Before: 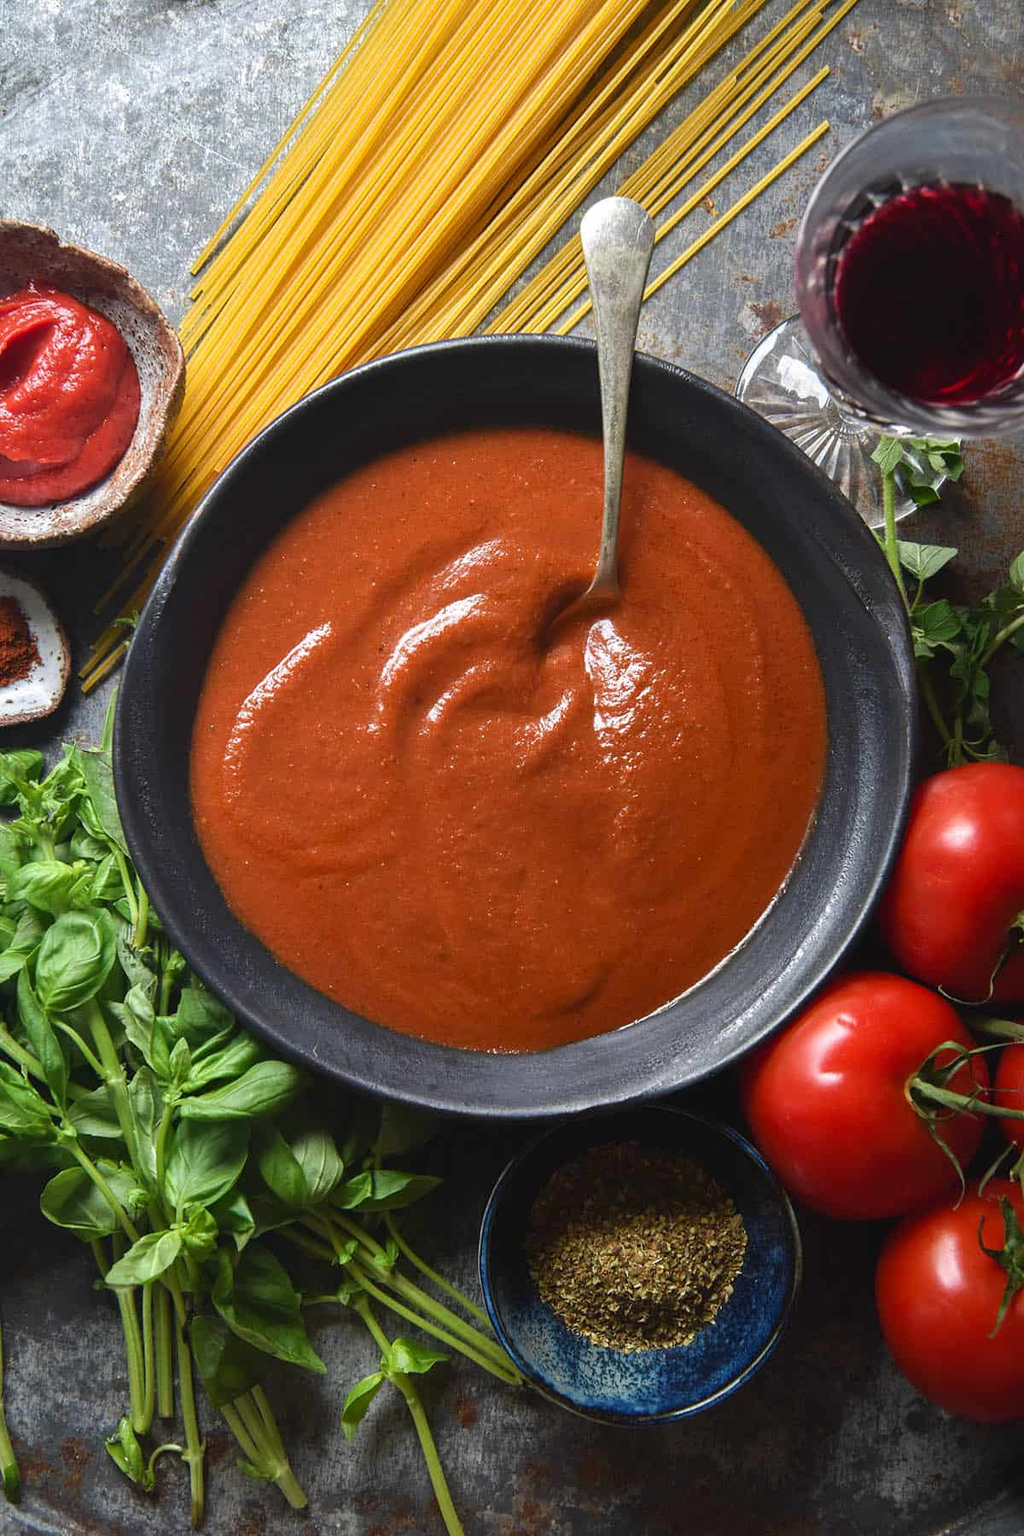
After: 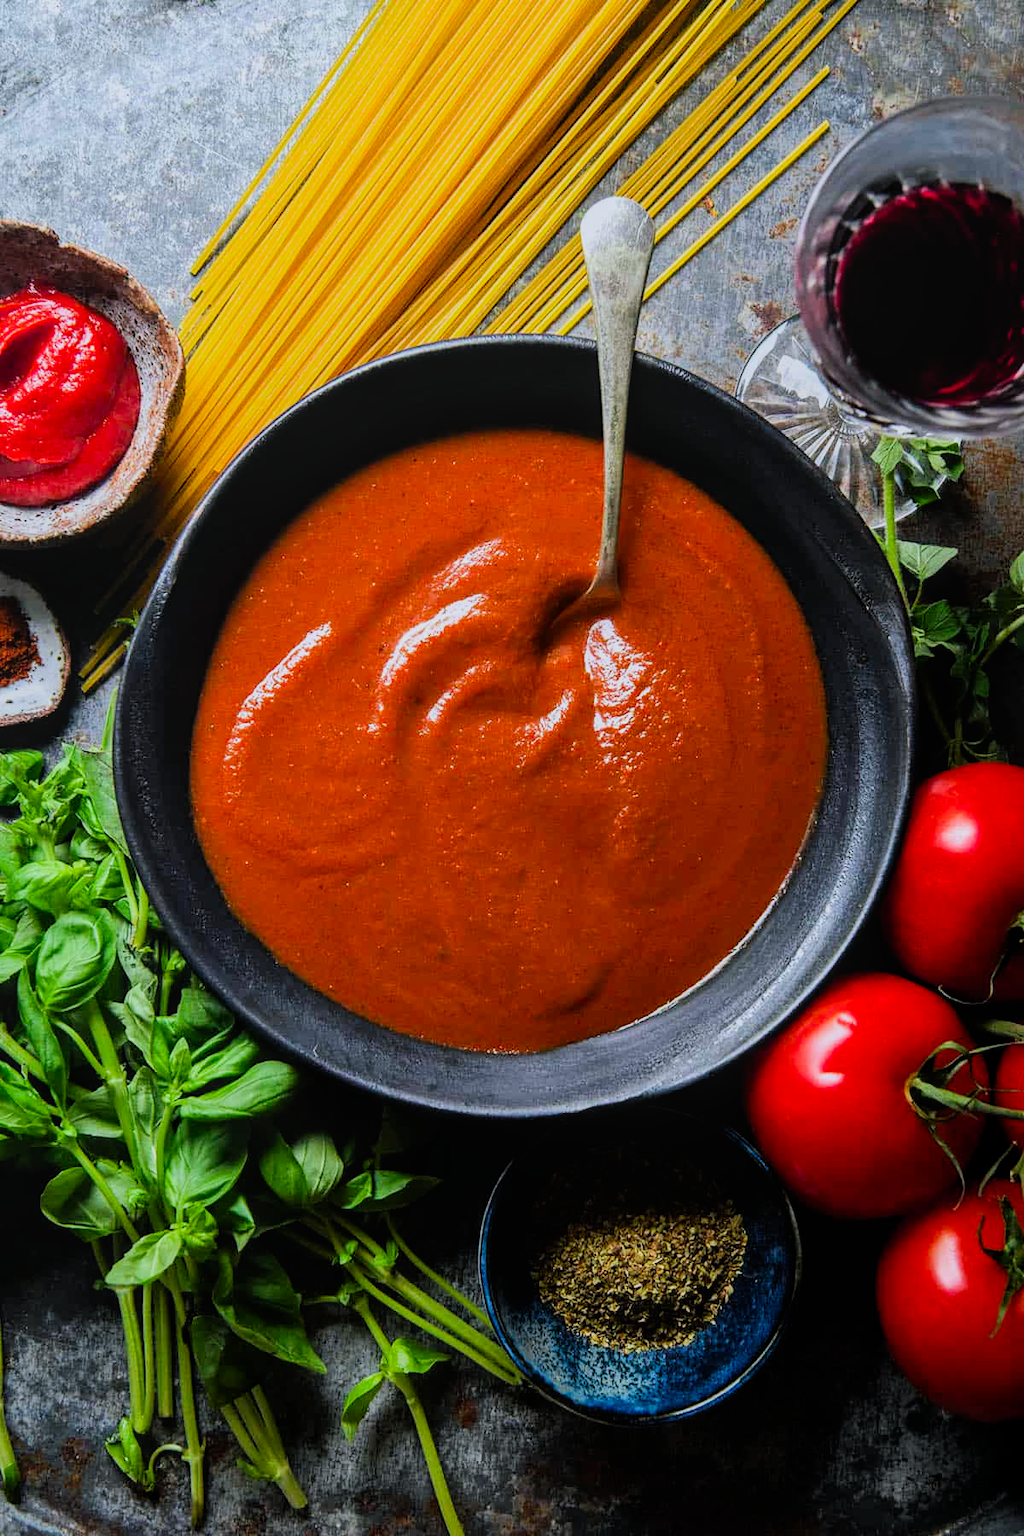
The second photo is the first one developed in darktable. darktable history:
filmic rgb: black relative exposure -5.05 EV, white relative exposure 4 EV, hardness 2.9, contrast 1.298
color balance rgb: shadows lift › chroma 2.01%, shadows lift › hue 216.97°, highlights gain › luminance 16.8%, highlights gain › chroma 2.853%, highlights gain › hue 256.99°, perceptual saturation grading › global saturation 25.377%, global vibrance -16.616%, contrast -6.017%
contrast brightness saturation: saturation 0.185
tone equalizer: edges refinement/feathering 500, mask exposure compensation -1.57 EV, preserve details no
local contrast: detail 110%
